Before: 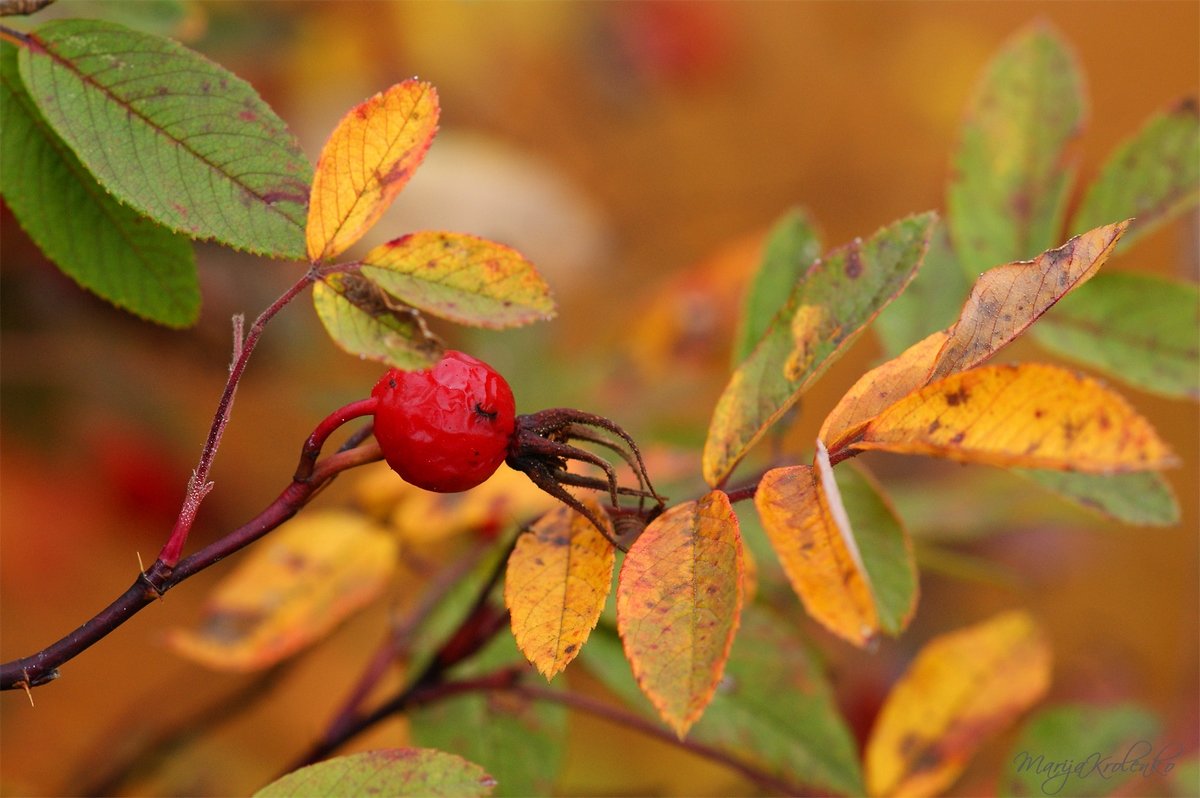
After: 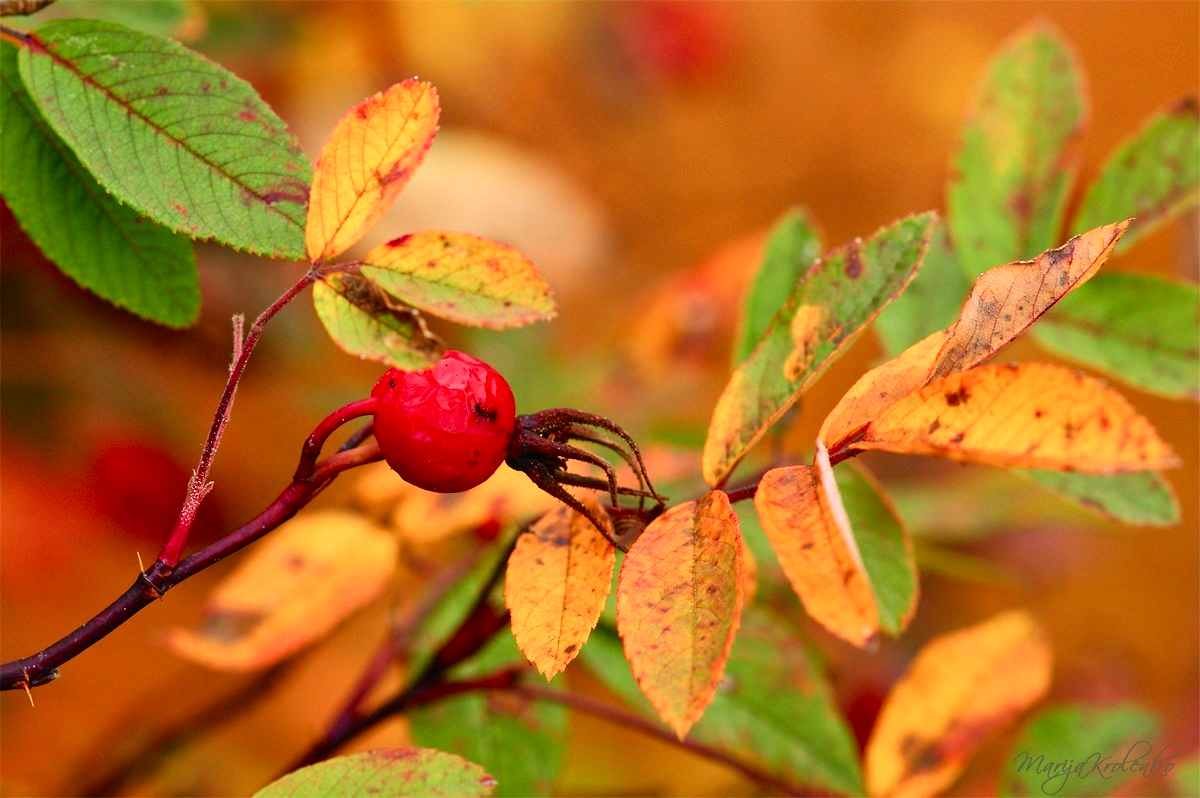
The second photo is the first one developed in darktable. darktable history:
shadows and highlights: soften with gaussian
tone curve: curves: ch0 [(0, 0.003) (0.044, 0.032) (0.12, 0.089) (0.19, 0.164) (0.269, 0.269) (0.473, 0.533) (0.595, 0.695) (0.718, 0.823) (0.855, 0.931) (1, 0.982)]; ch1 [(0, 0) (0.243, 0.245) (0.427, 0.387) (0.493, 0.481) (0.501, 0.5) (0.521, 0.528) (0.554, 0.586) (0.607, 0.655) (0.671, 0.735) (0.796, 0.85) (1, 1)]; ch2 [(0, 0) (0.249, 0.216) (0.357, 0.317) (0.448, 0.432) (0.478, 0.492) (0.498, 0.499) (0.517, 0.519) (0.537, 0.57) (0.569, 0.623) (0.61, 0.663) (0.706, 0.75) (0.808, 0.809) (0.991, 0.968)], color space Lab, independent channels, preserve colors none
